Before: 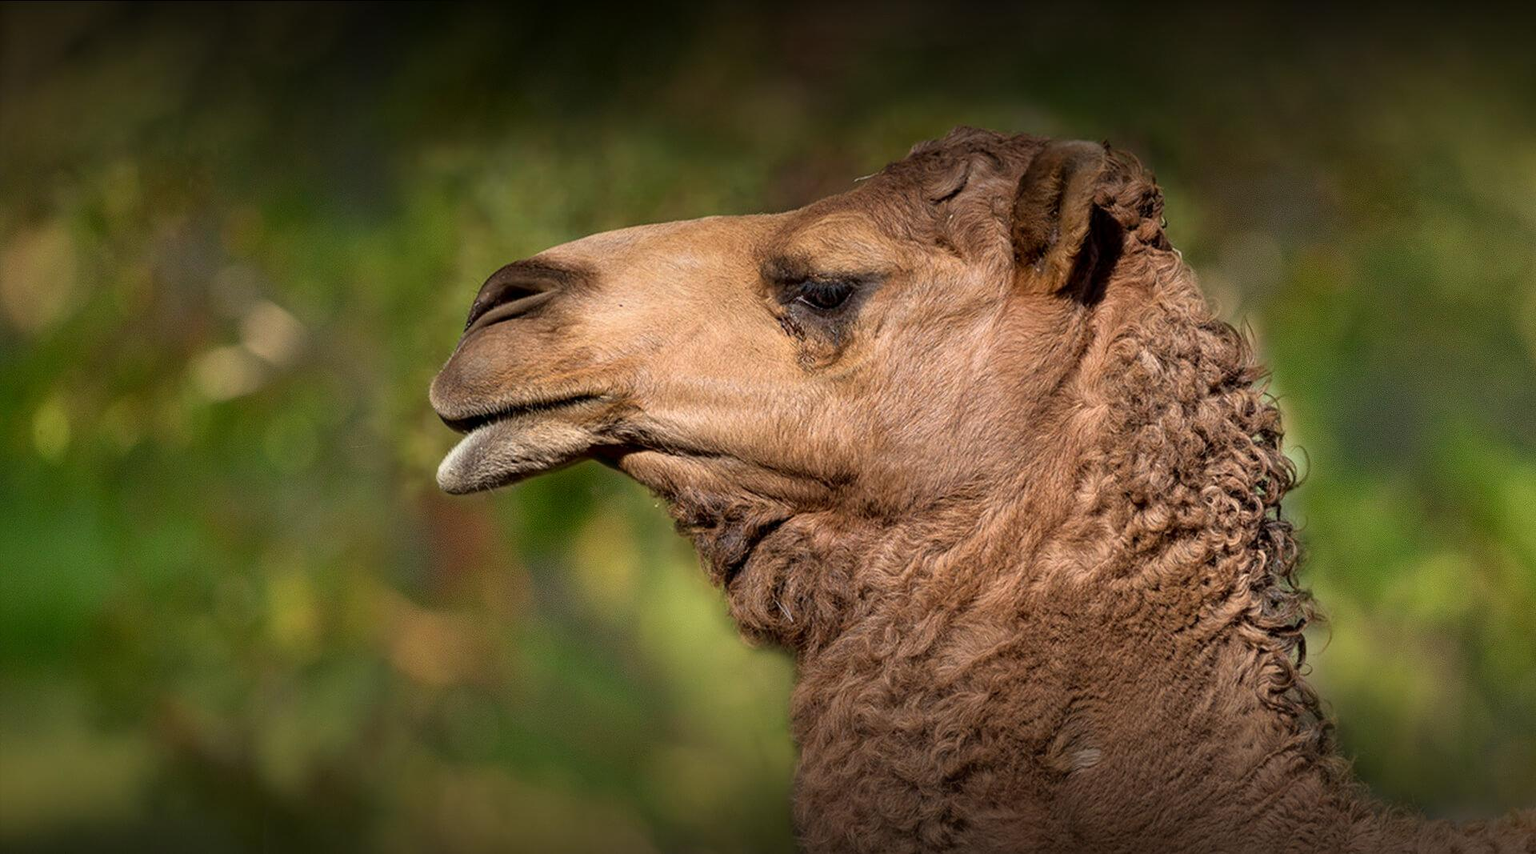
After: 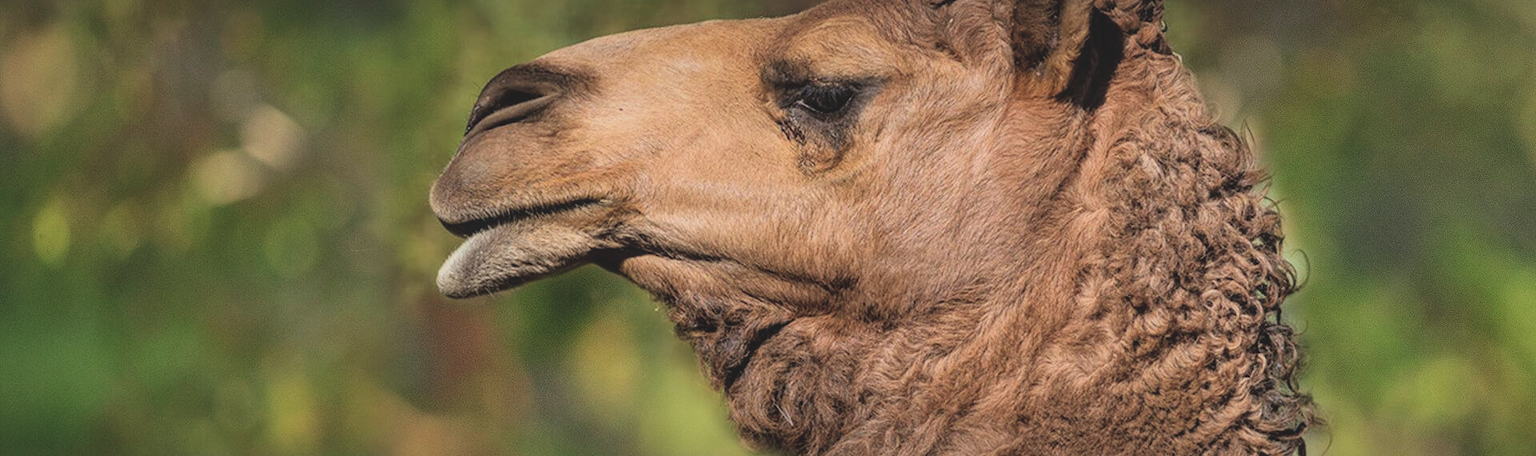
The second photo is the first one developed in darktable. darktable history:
crop and rotate: top 23.043%, bottom 23.437%
filmic rgb: black relative exposure -7.65 EV, white relative exposure 4.56 EV, hardness 3.61, color science v6 (2022)
local contrast: on, module defaults
vibrance: on, module defaults
exposure: black level correction -0.03, compensate highlight preservation false
